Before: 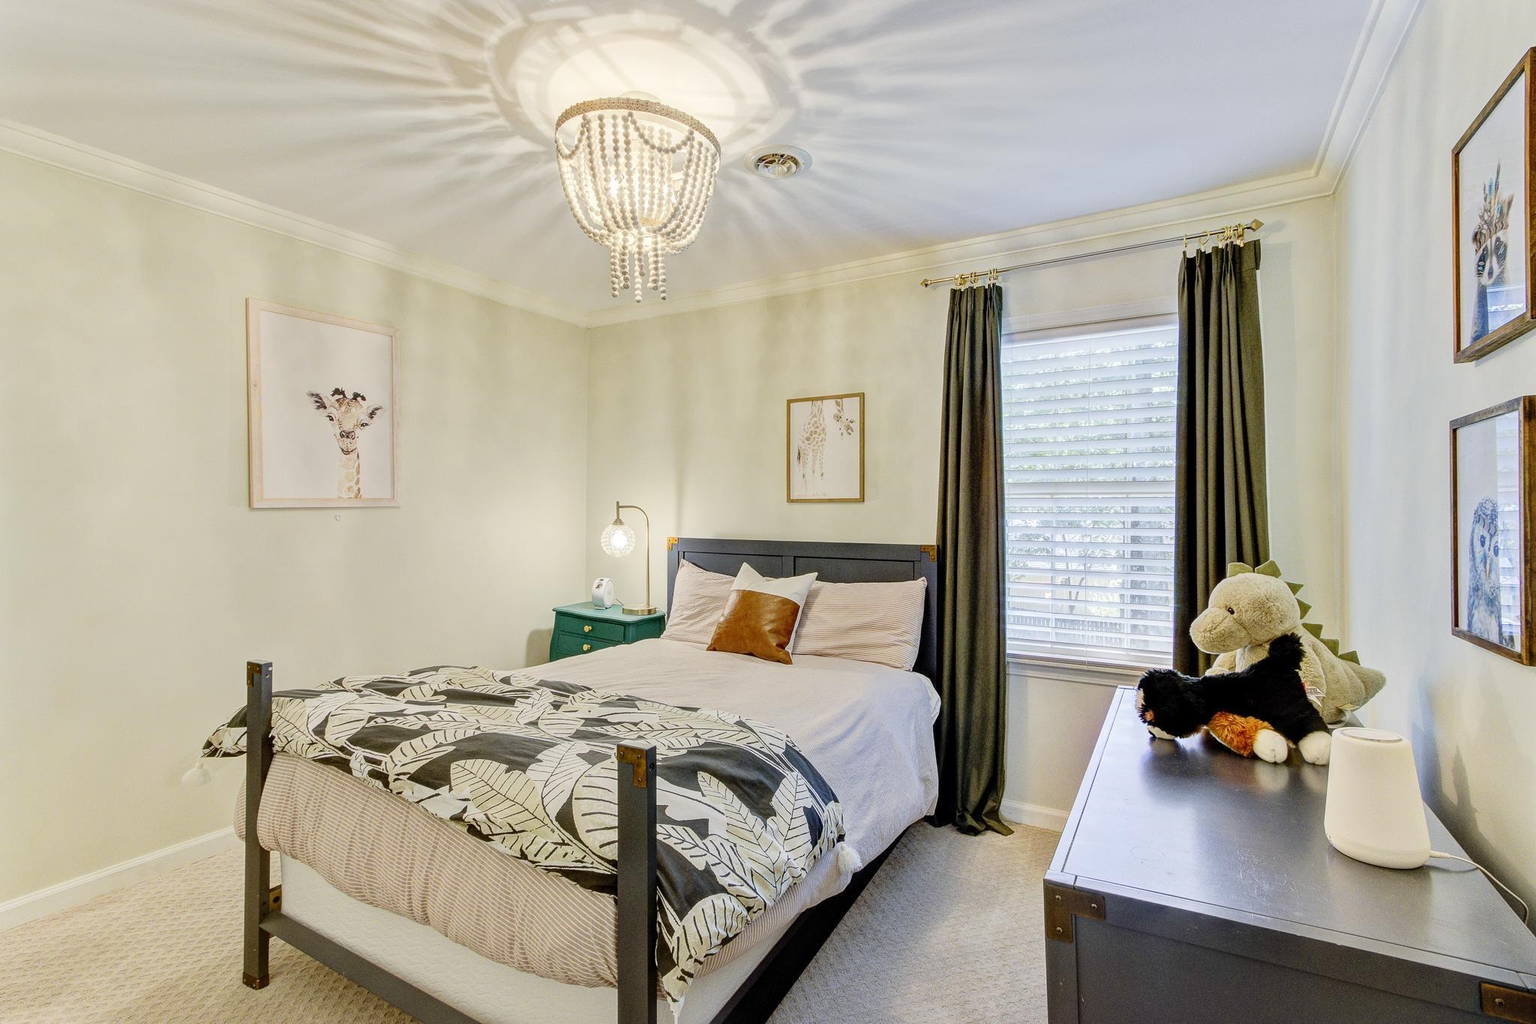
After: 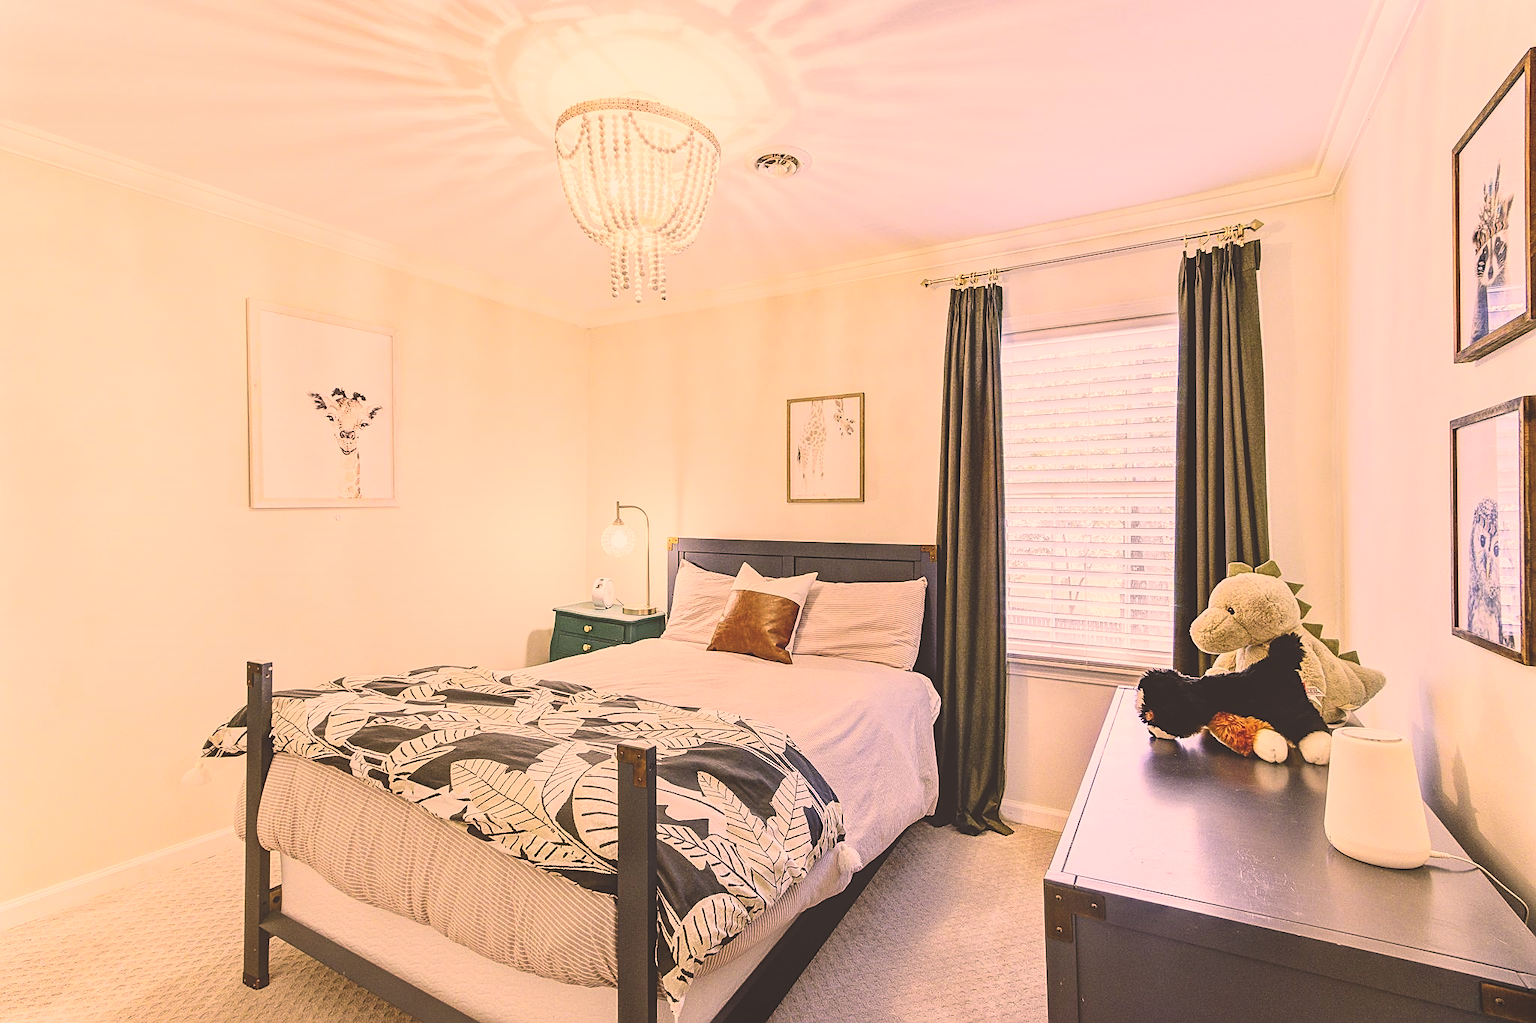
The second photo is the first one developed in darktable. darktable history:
shadows and highlights: shadows -62.71, white point adjustment -5.39, highlights 61.02
sharpen: on, module defaults
exposure: black level correction -0.039, exposure 0.06 EV, compensate highlight preservation false
color correction: highlights a* 21.31, highlights b* 19.66
